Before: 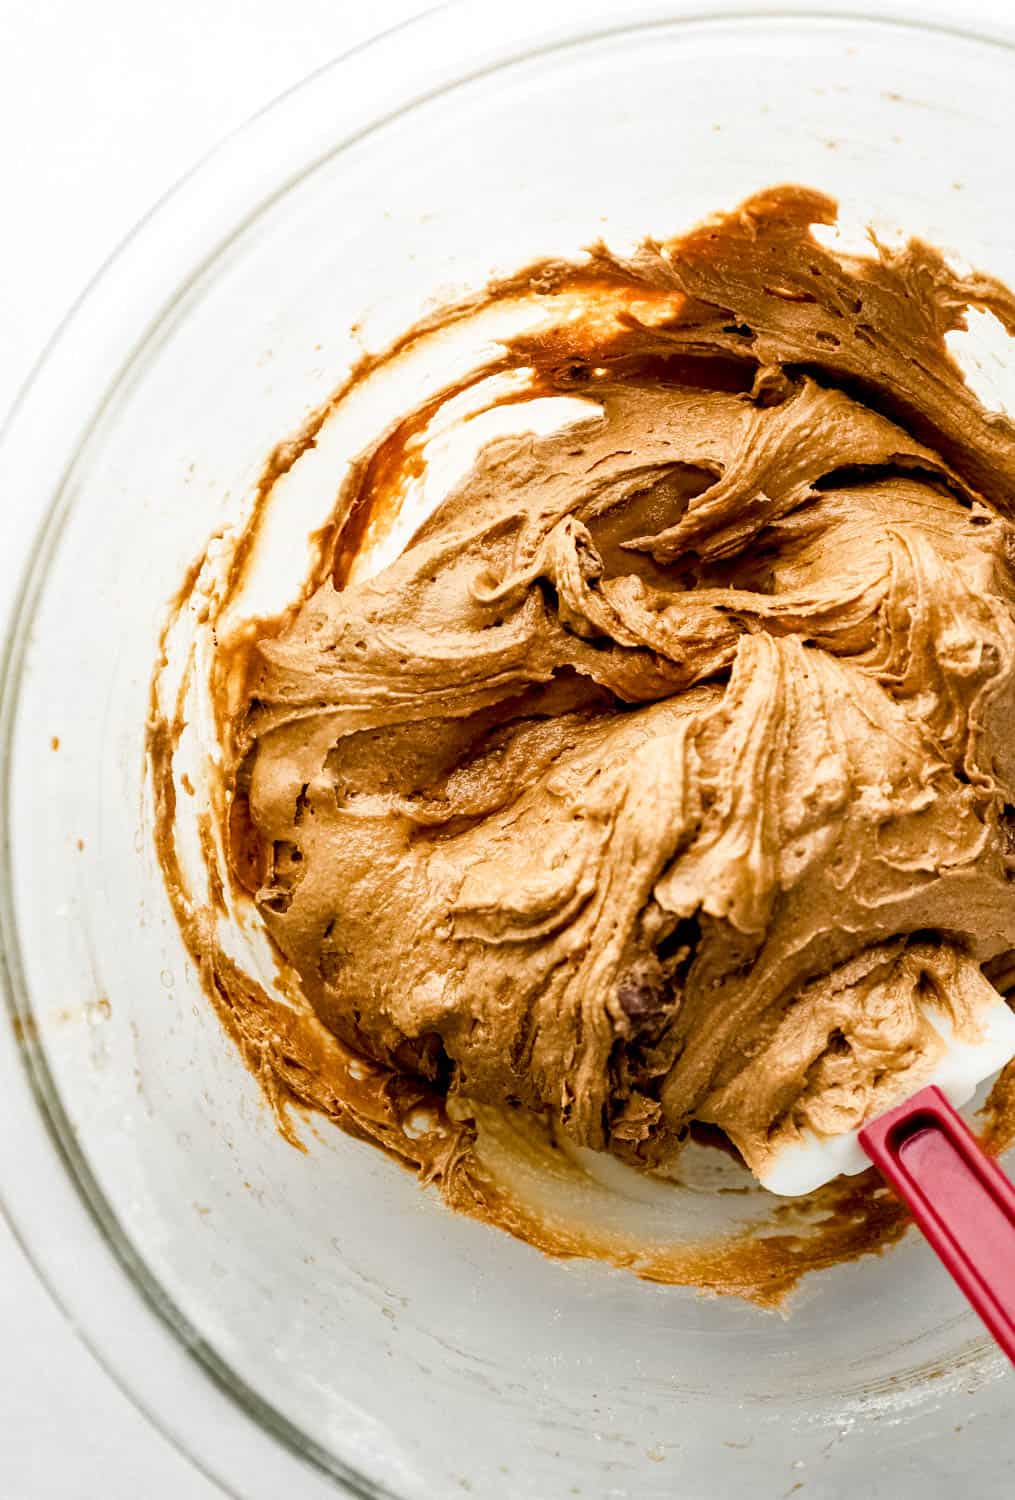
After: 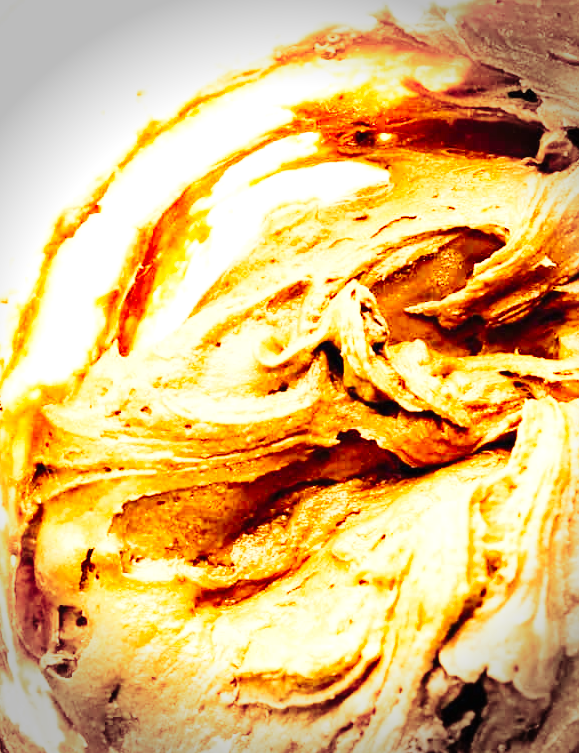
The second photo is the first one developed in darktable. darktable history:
crop: left 21.189%, top 15.677%, right 21.698%, bottom 34.092%
contrast brightness saturation: contrast 0.203, brightness 0.163, saturation 0.225
vignetting: fall-off start 77.09%, fall-off radius 28.21%, width/height ratio 0.965
velvia: on, module defaults
base curve: curves: ch0 [(0, 0) (0.036, 0.025) (0.121, 0.166) (0.206, 0.329) (0.605, 0.79) (1, 1)], preserve colors none
exposure: black level correction 0, exposure 0.697 EV, compensate highlight preservation false
